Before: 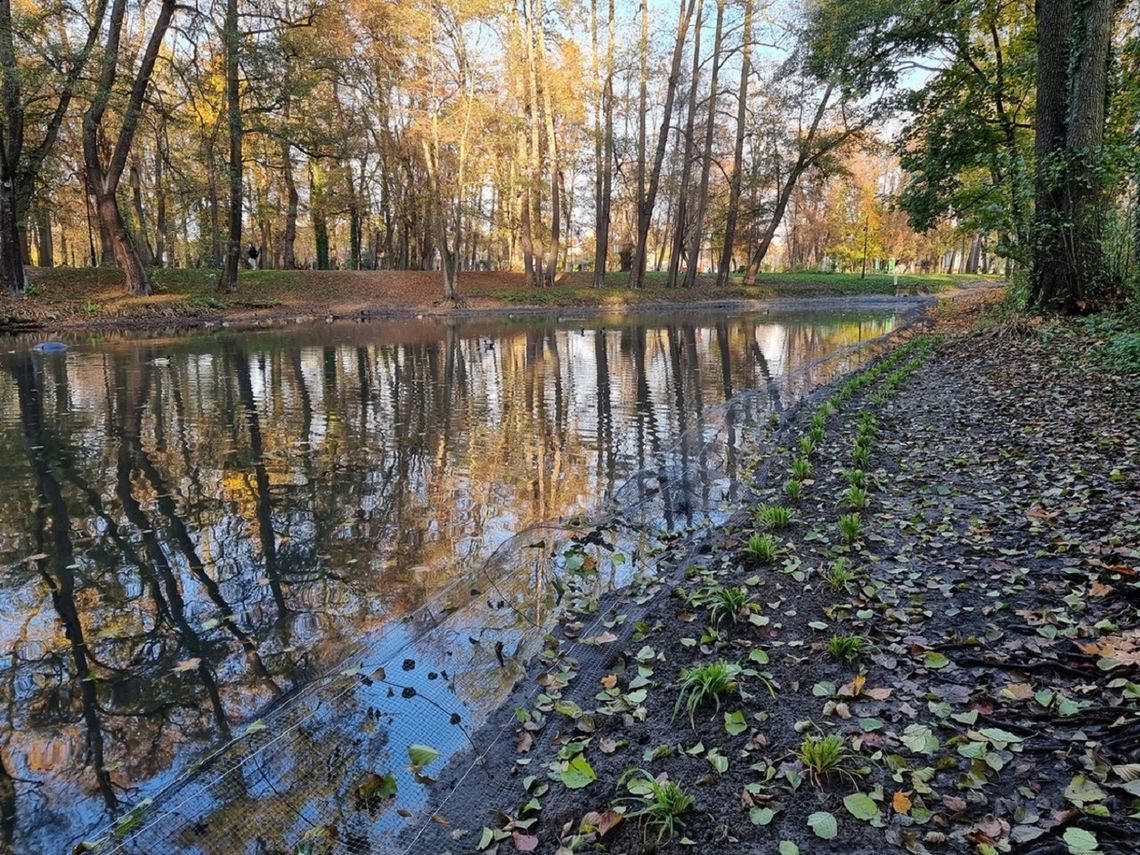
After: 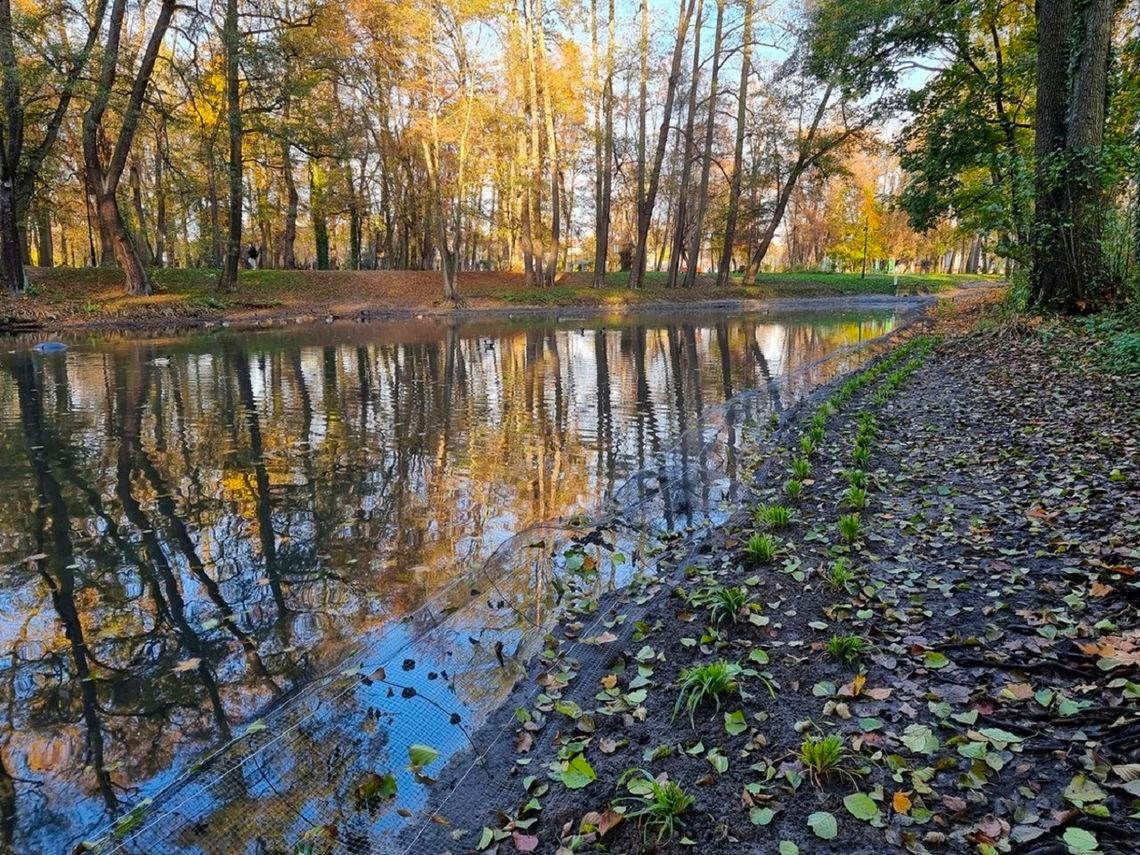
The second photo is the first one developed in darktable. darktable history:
white balance: emerald 1
color balance rgb: perceptual saturation grading › global saturation 20%, global vibrance 20%
